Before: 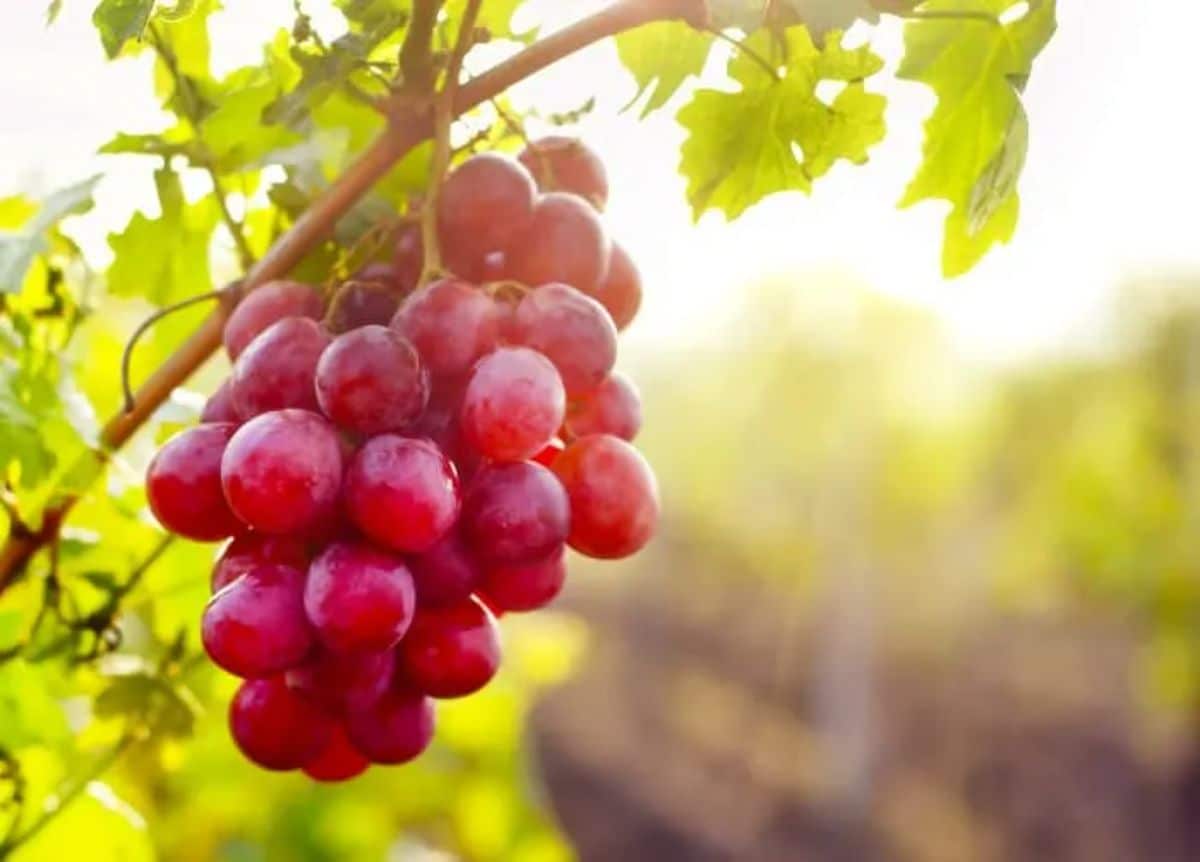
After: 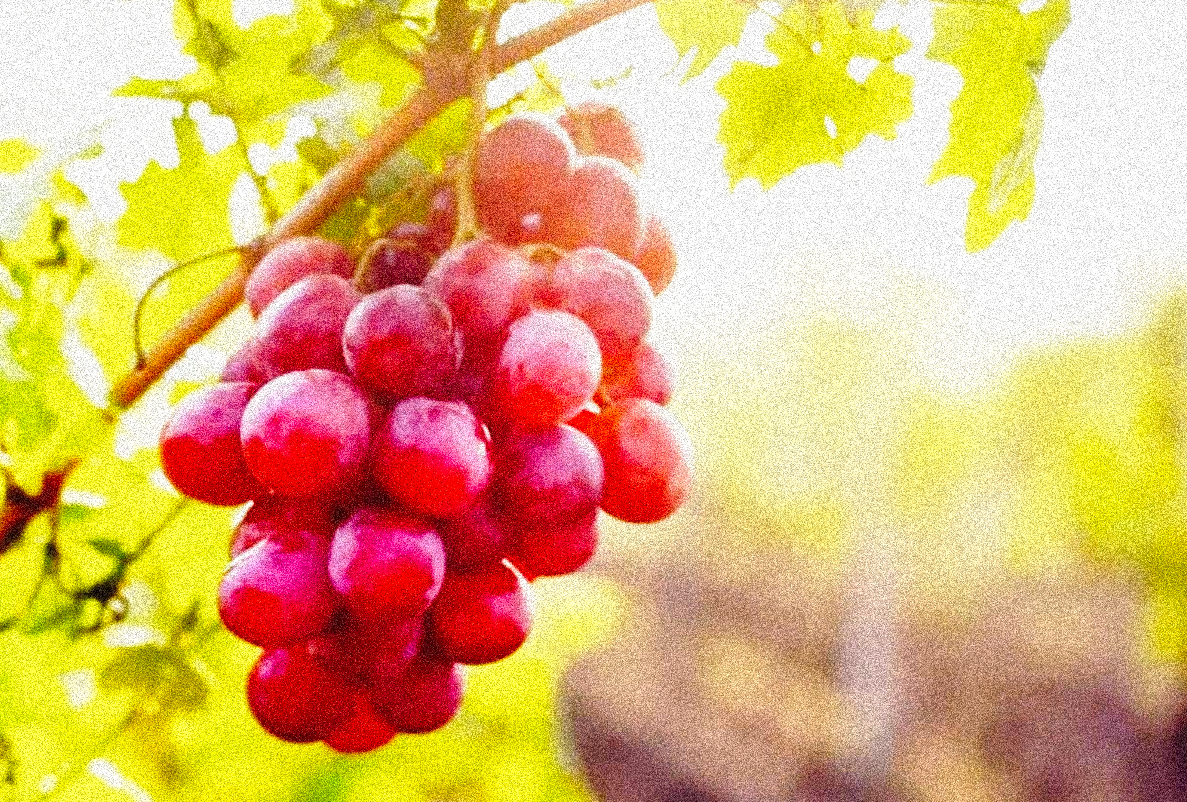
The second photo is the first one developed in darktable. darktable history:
base curve: curves: ch0 [(0, 0) (0.04, 0.03) (0.133, 0.232) (0.448, 0.748) (0.843, 0.968) (1, 1)], preserve colors none
grain: coarseness 3.75 ISO, strength 100%, mid-tones bias 0%
rotate and perspective: rotation 0.679°, lens shift (horizontal) 0.136, crop left 0.009, crop right 0.991, crop top 0.078, crop bottom 0.95
